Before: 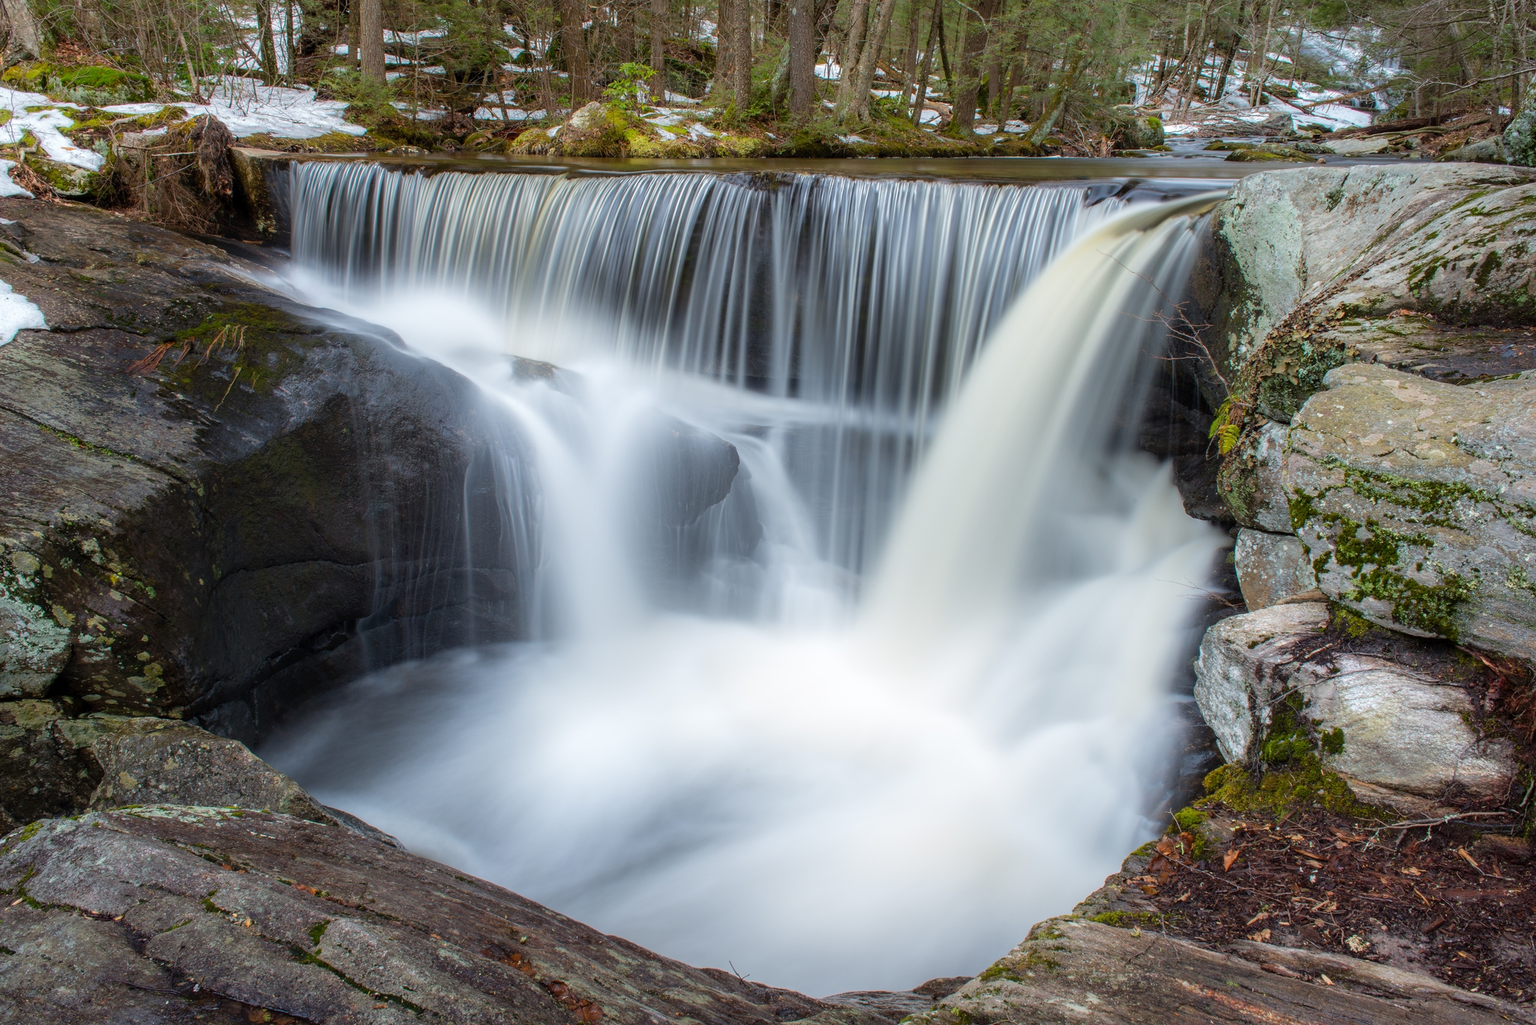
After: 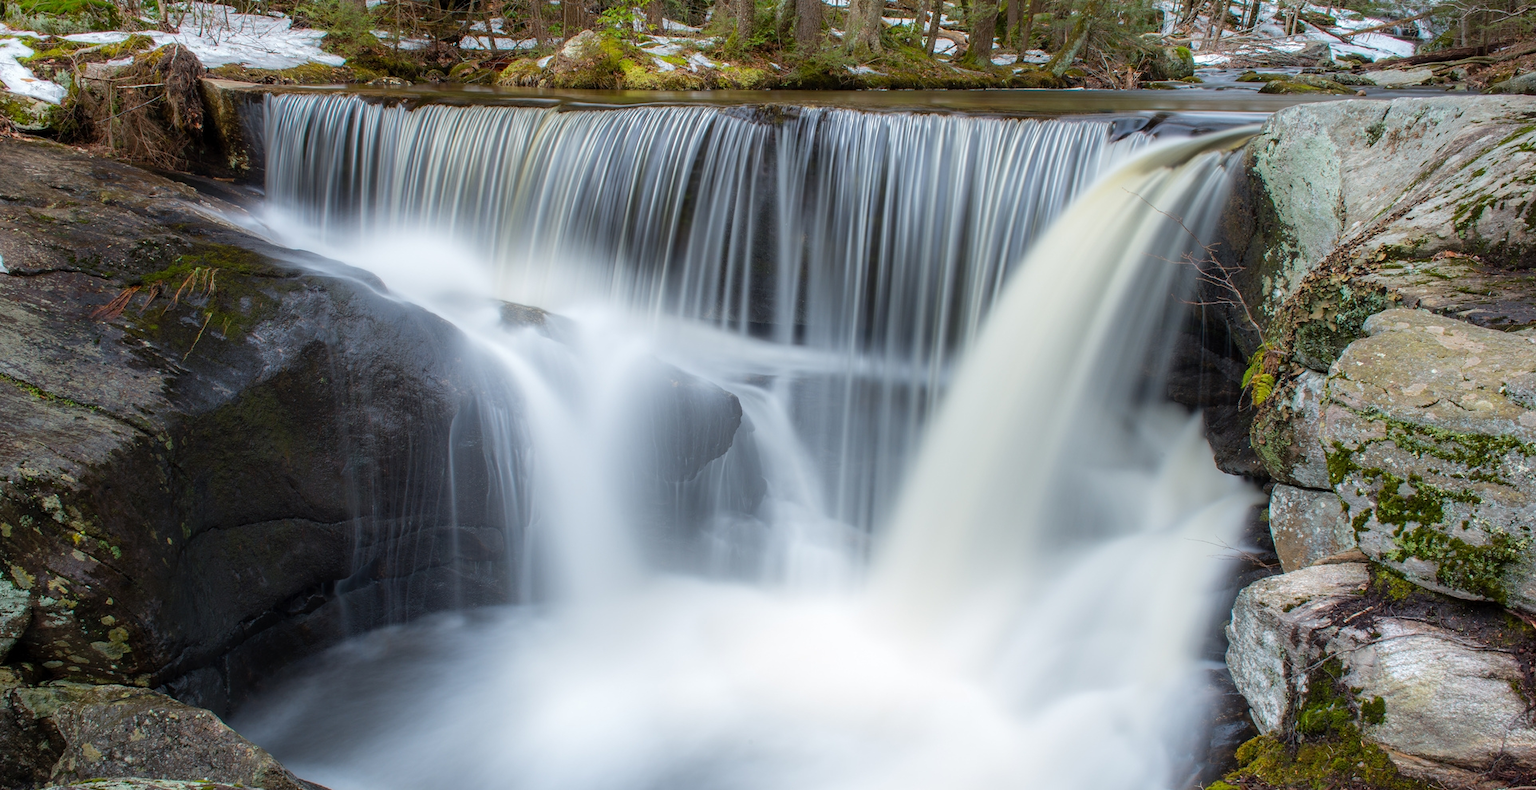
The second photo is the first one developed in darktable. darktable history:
crop: left 2.761%, top 7.236%, right 3.21%, bottom 20.216%
